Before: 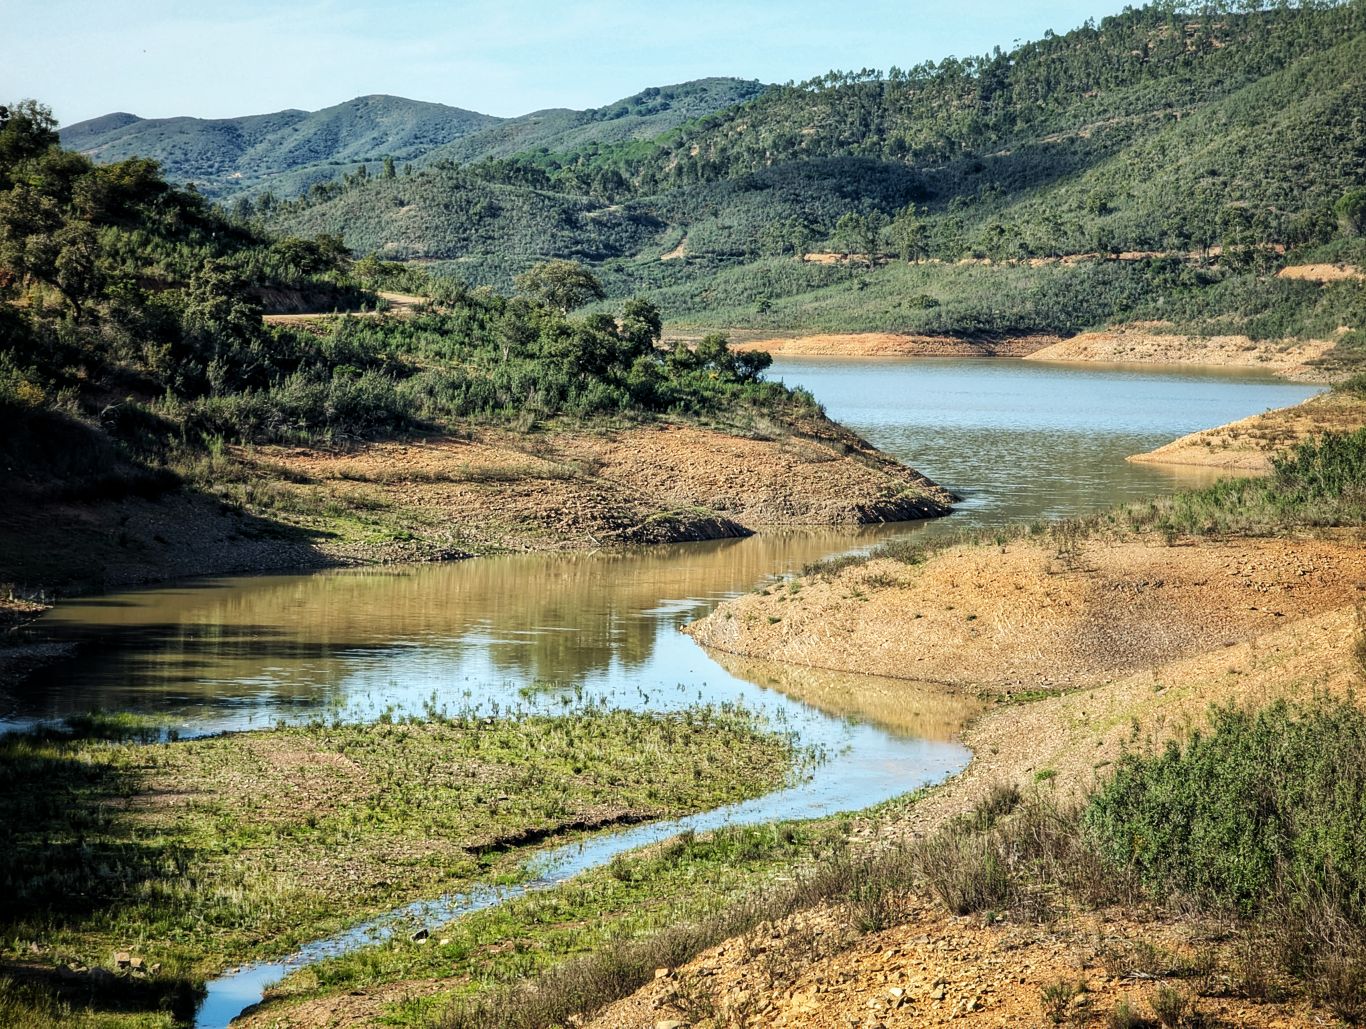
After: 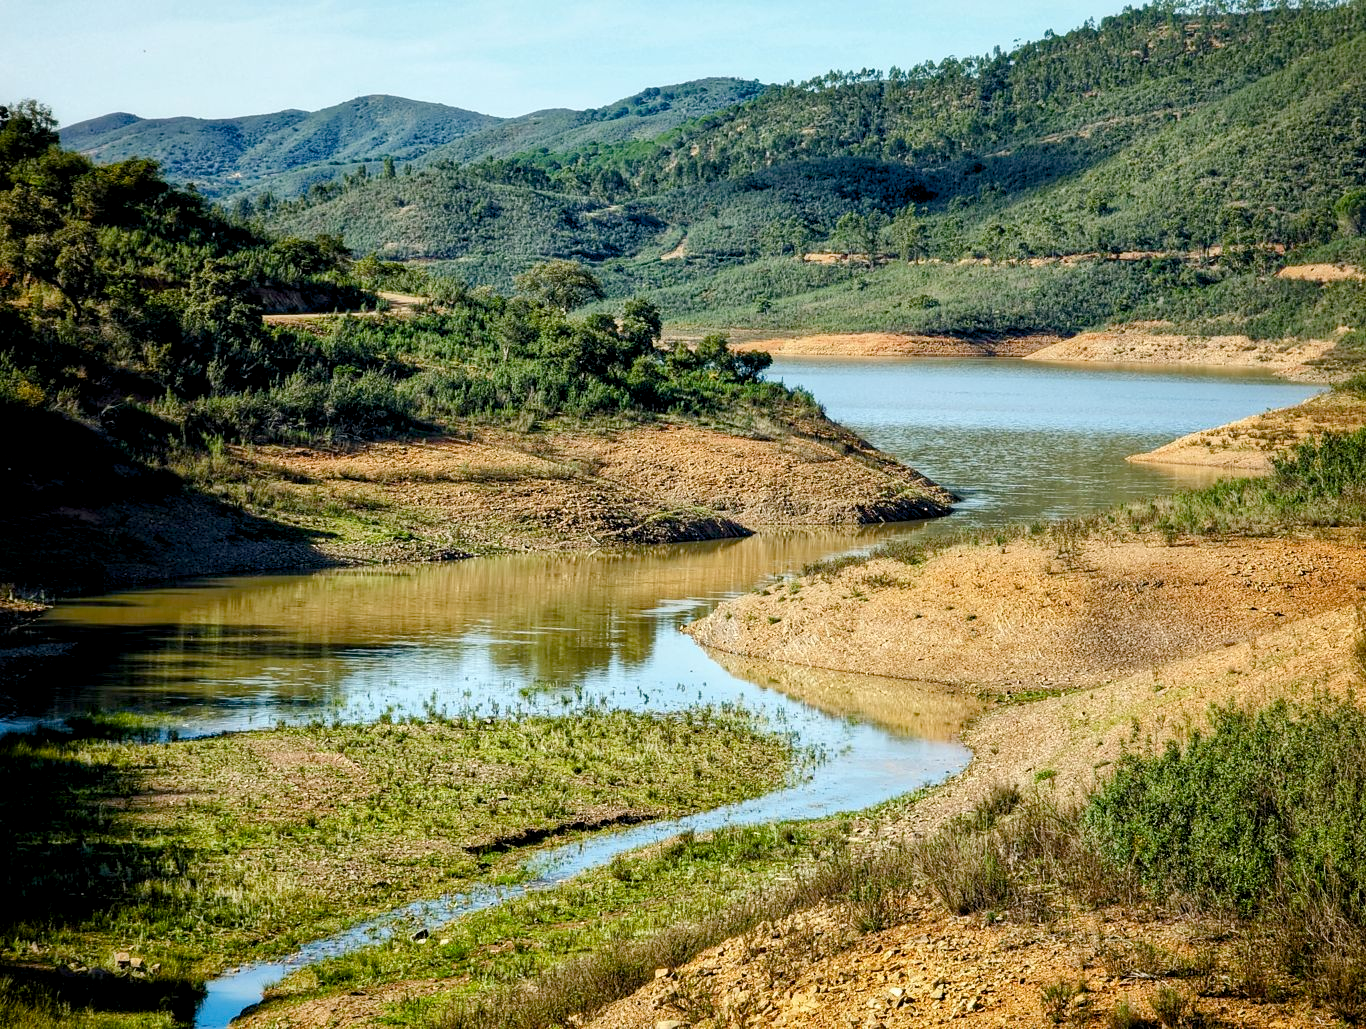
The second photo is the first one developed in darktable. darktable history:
color balance rgb: global offset › luminance -0.484%, perceptual saturation grading › global saturation 20%, perceptual saturation grading › highlights -25.268%, perceptual saturation grading › shadows 49.699%, global vibrance 15.578%
